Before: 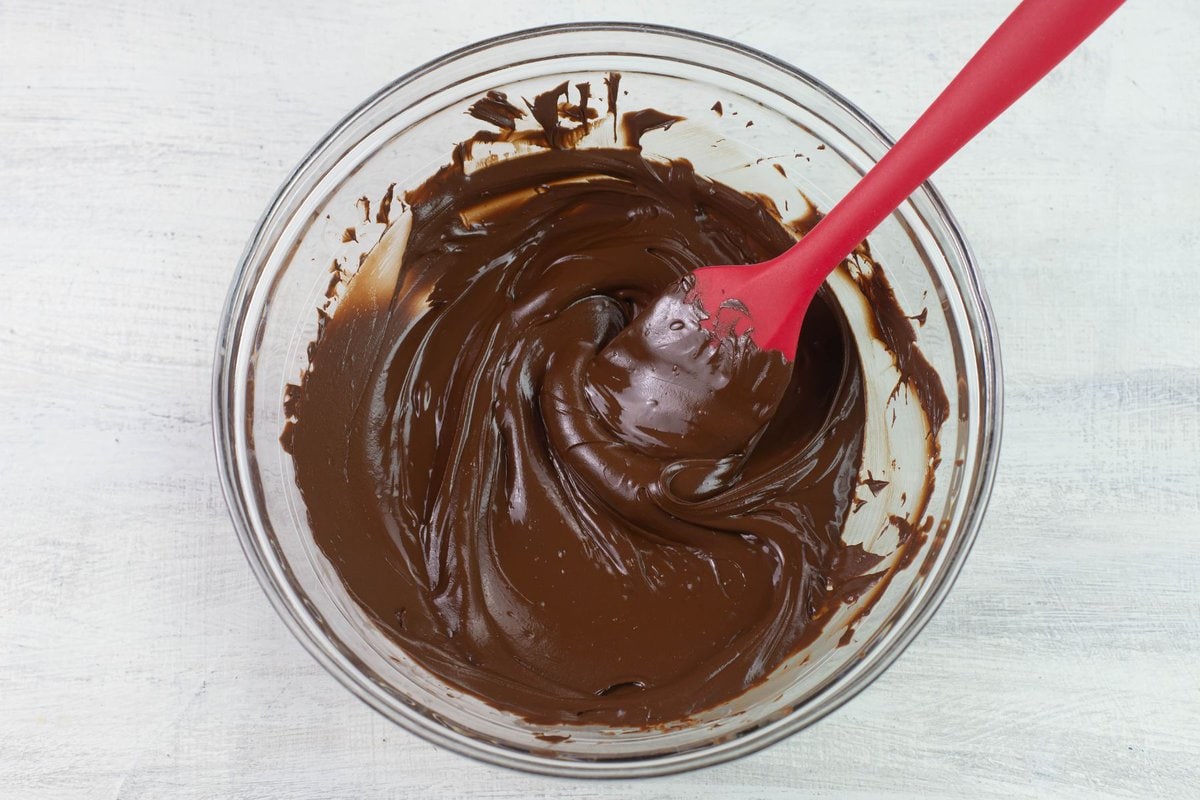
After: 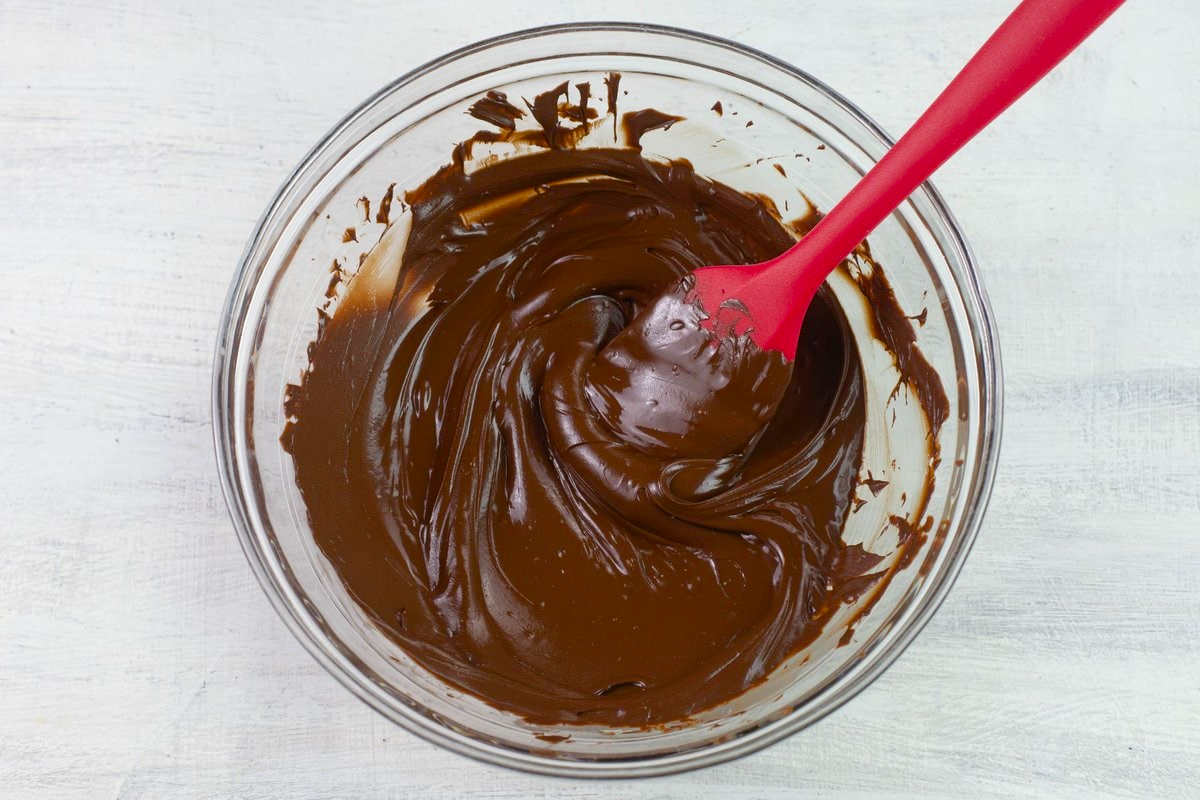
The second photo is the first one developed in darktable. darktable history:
color balance rgb: perceptual saturation grading › global saturation 20%, perceptual saturation grading › highlights -24.887%, perceptual saturation grading › shadows 24.777%
